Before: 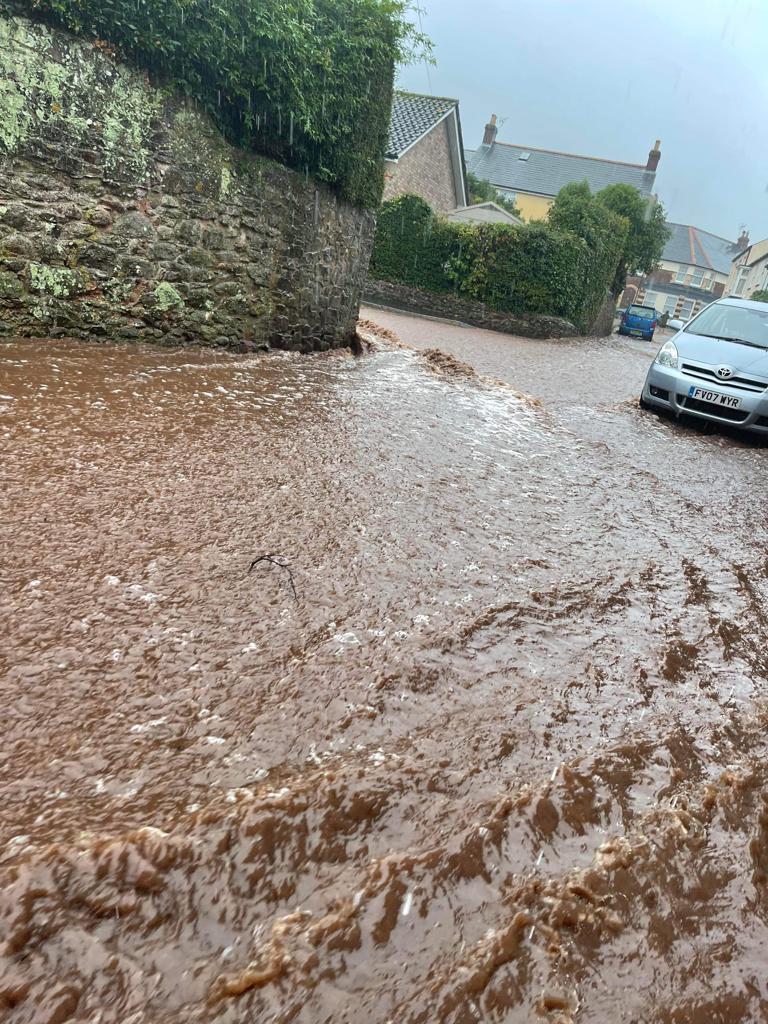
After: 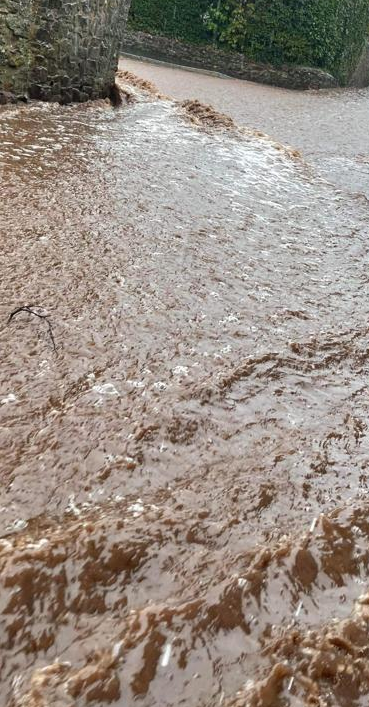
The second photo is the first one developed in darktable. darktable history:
crop: left 31.416%, top 24.397%, right 20.451%, bottom 6.514%
